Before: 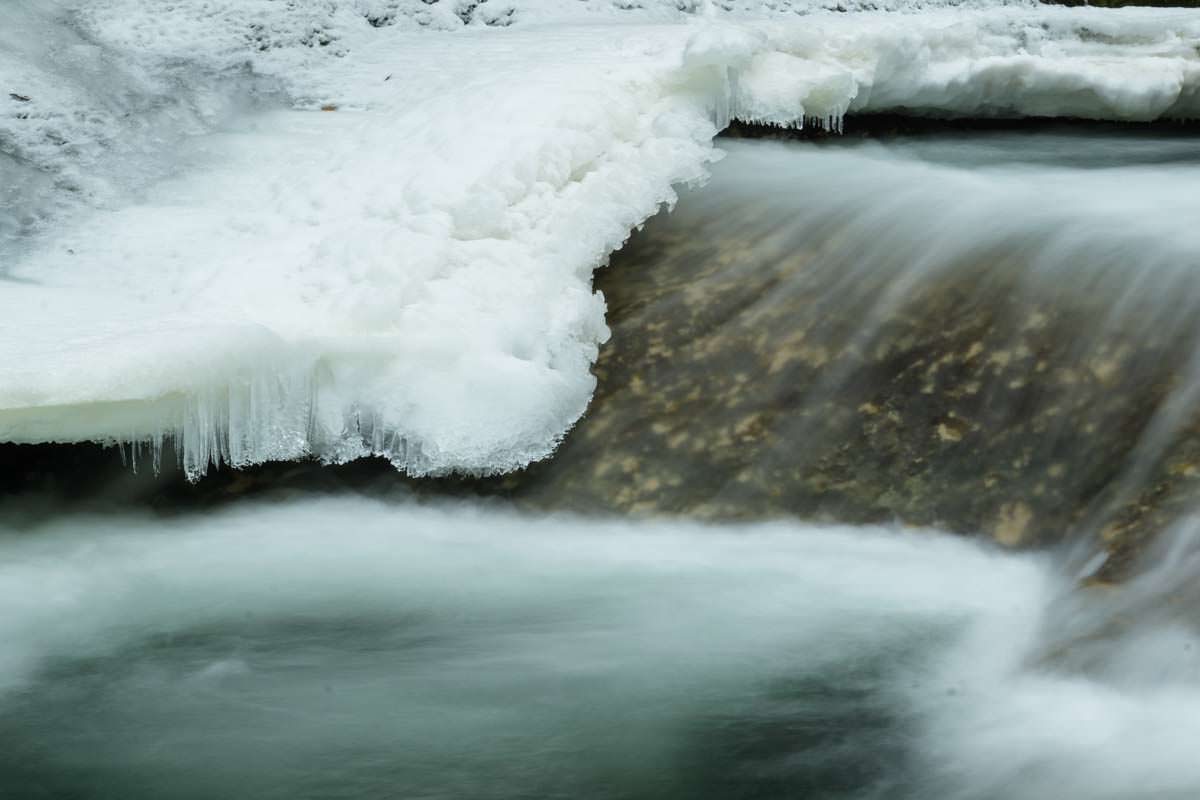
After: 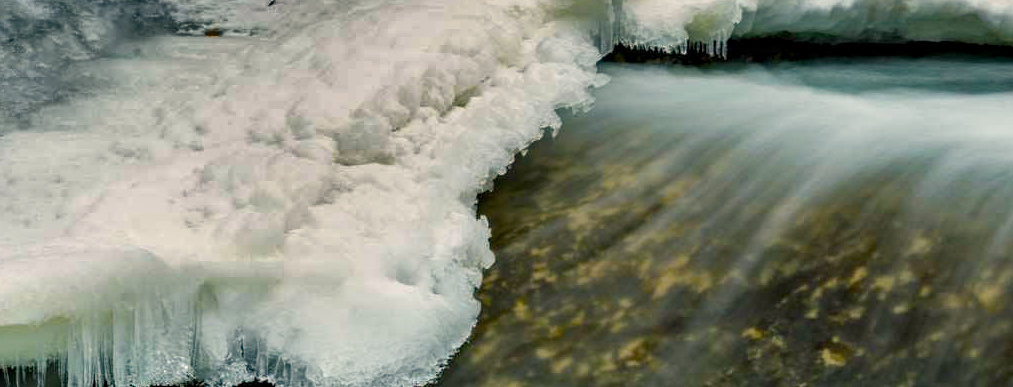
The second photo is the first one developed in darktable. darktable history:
haze removal: compatibility mode true, adaptive false
shadows and highlights: shadows 24.48, highlights -77.09, soften with gaussian
local contrast: on, module defaults
color balance rgb: highlights gain › chroma 3.087%, highlights gain › hue 60.25°, linear chroma grading › global chroma 14.717%, perceptual saturation grading › global saturation 28.905%, perceptual saturation grading › mid-tones 12.348%, perceptual saturation grading › shadows 9.898%
crop and rotate: left 9.688%, top 9.419%, right 5.874%, bottom 42.091%
